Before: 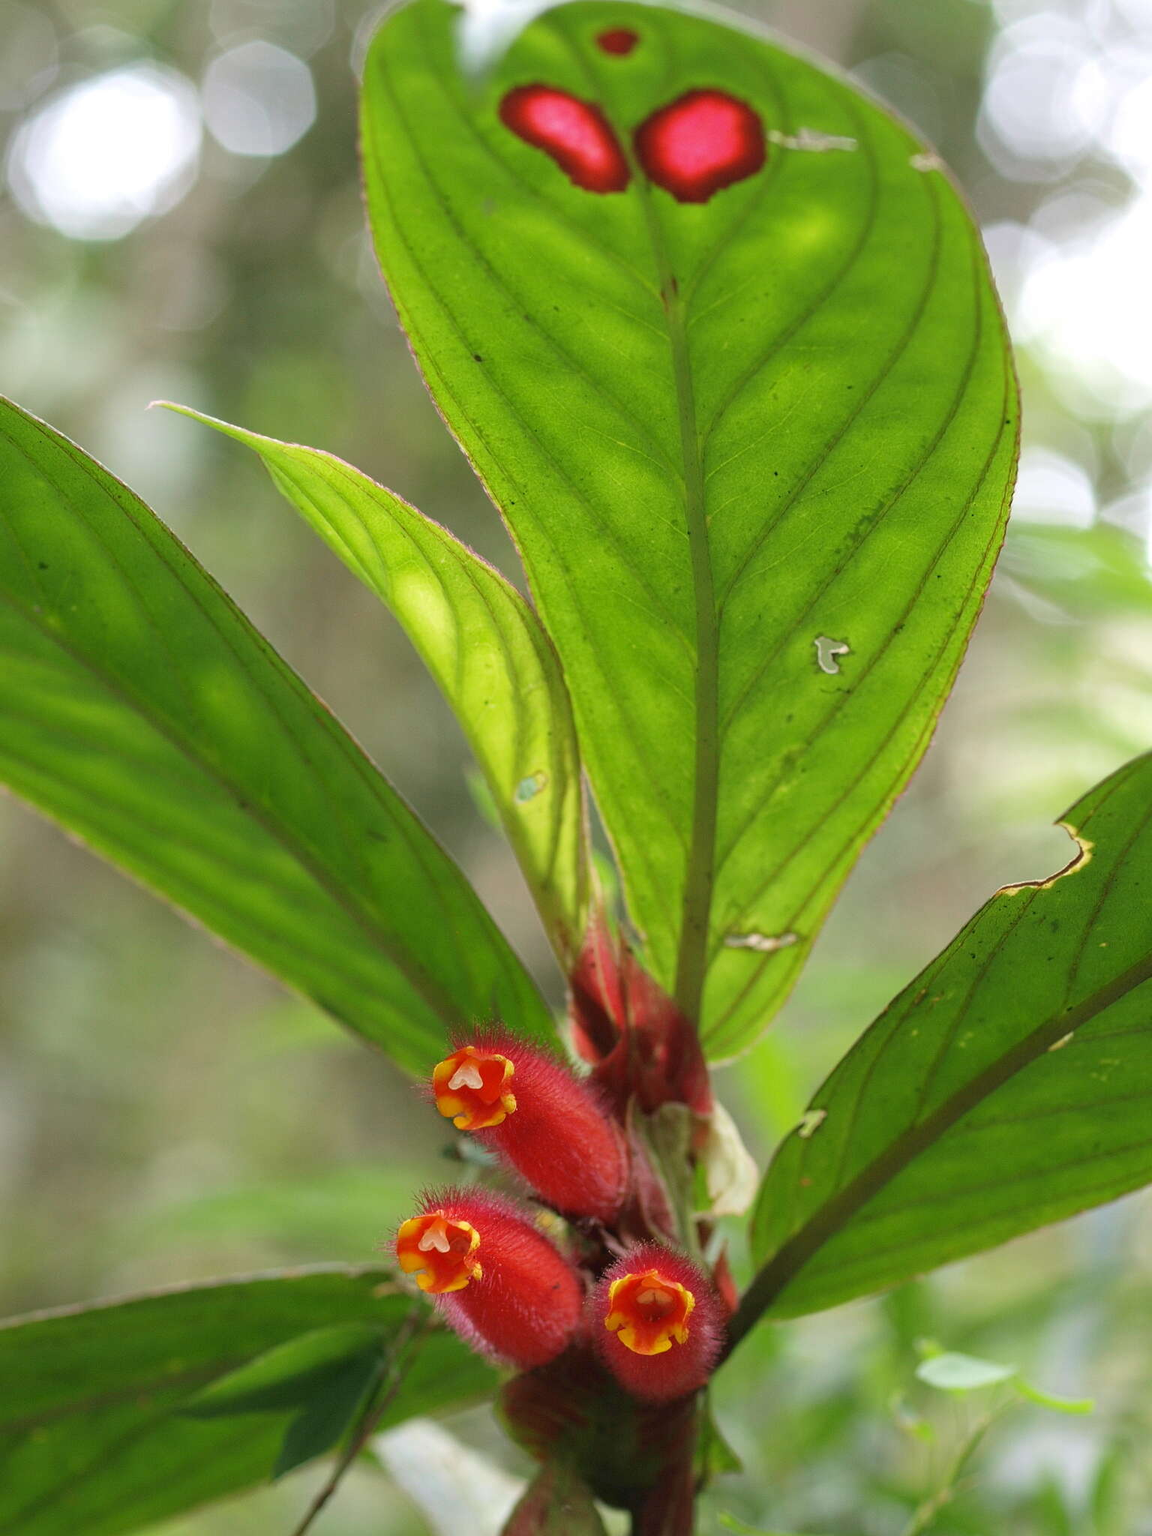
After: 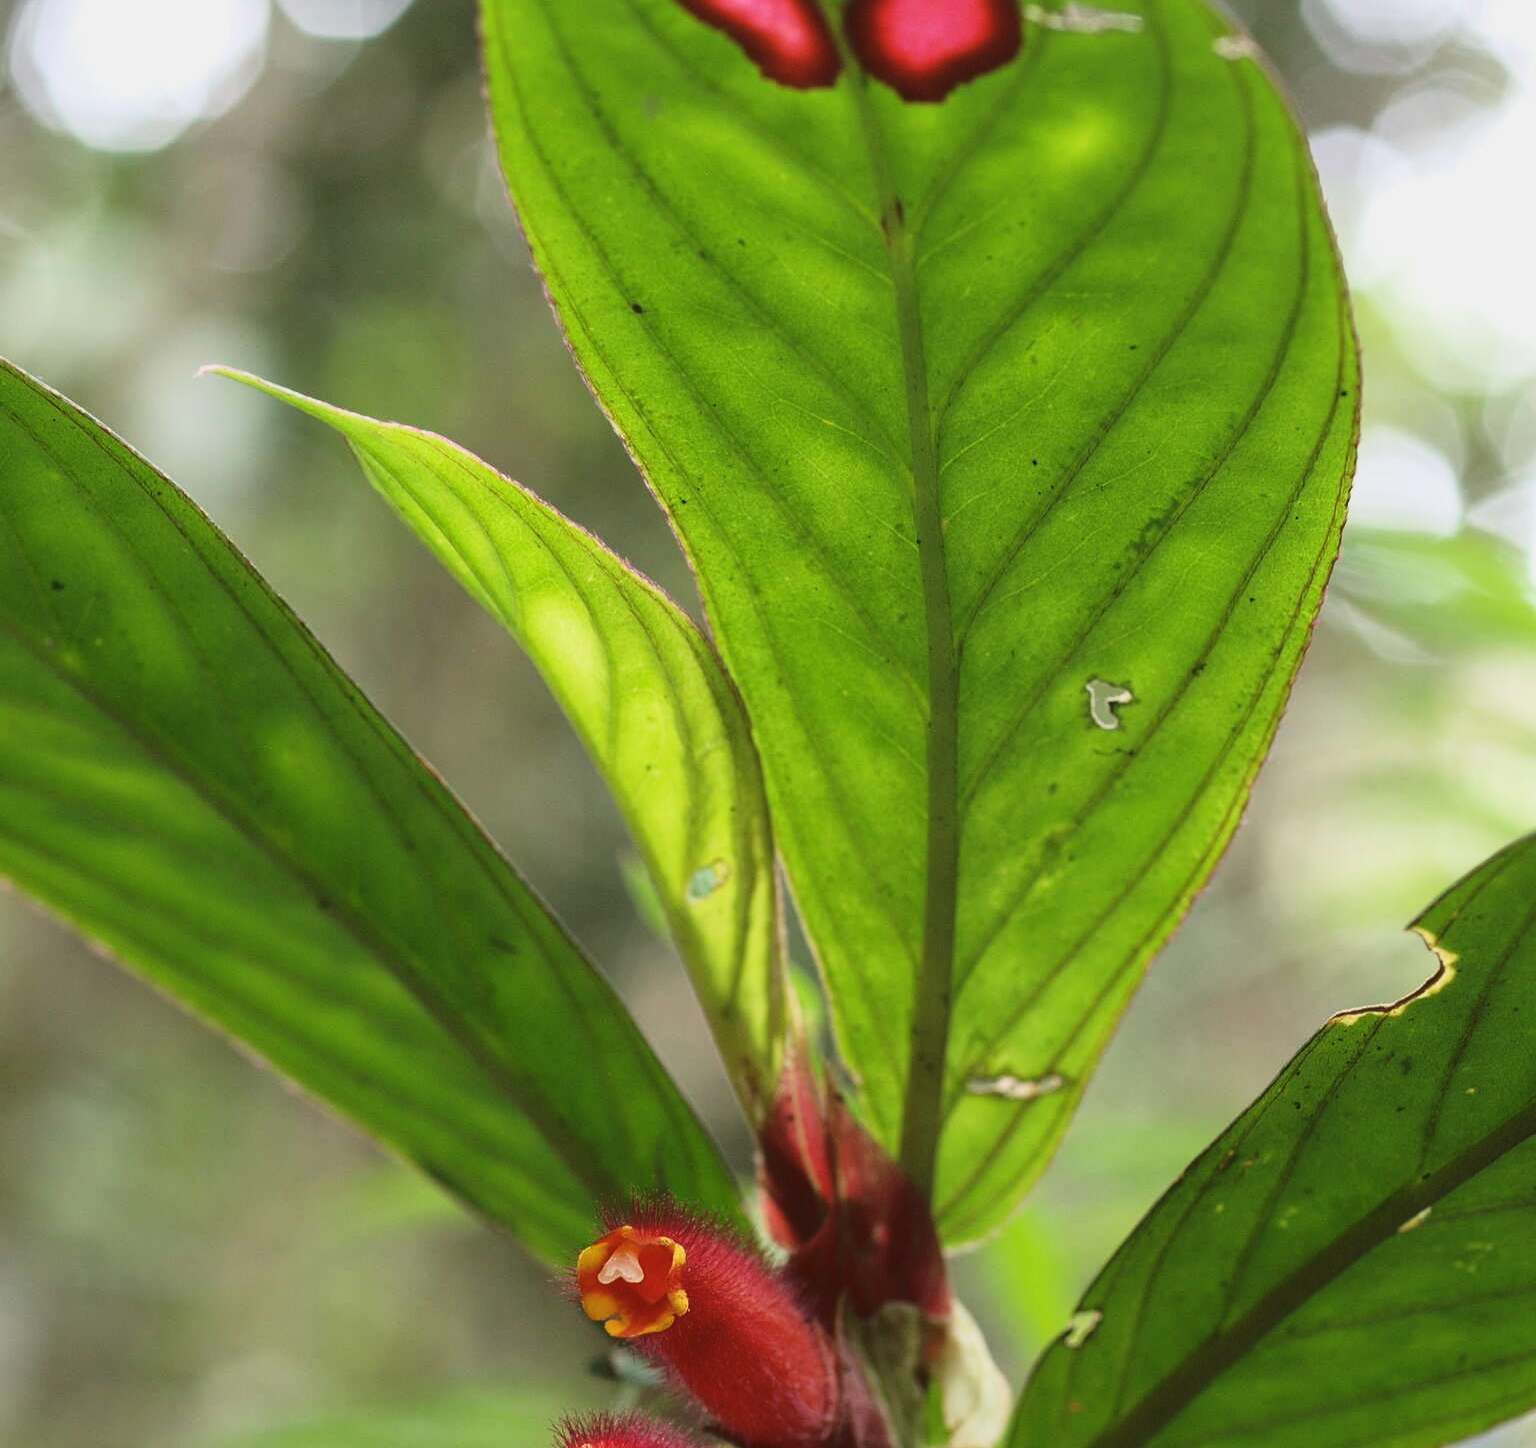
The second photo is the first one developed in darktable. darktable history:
crop and rotate: top 8.293%, bottom 20.996%
color balance rgb: on, module defaults
tone curve: curves: ch0 [(0, 0.072) (0.249, 0.176) (0.518, 0.489) (0.832, 0.854) (1, 0.948)], color space Lab, linked channels, preserve colors none
